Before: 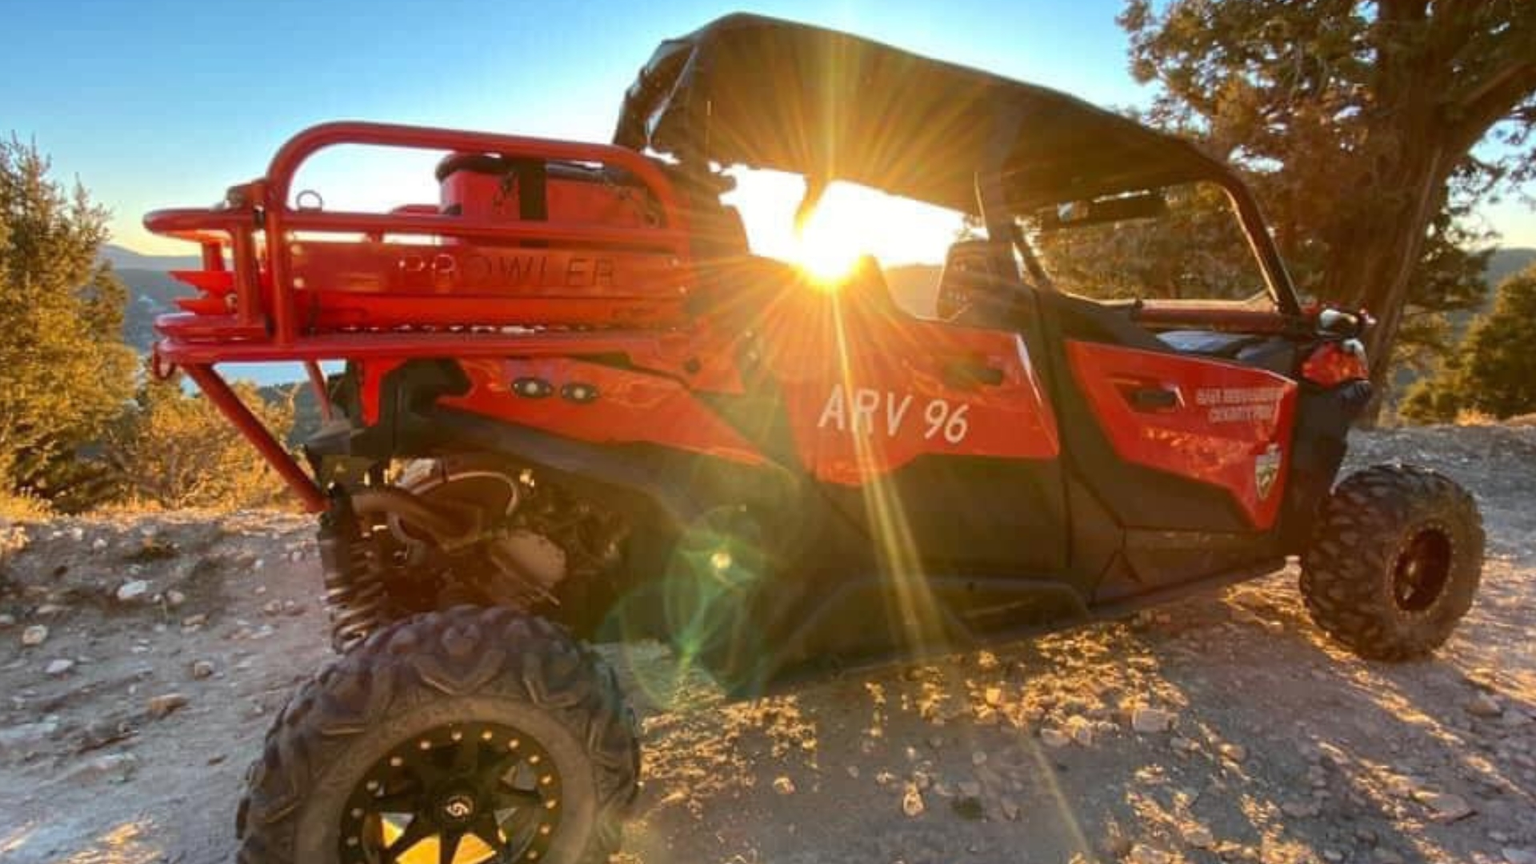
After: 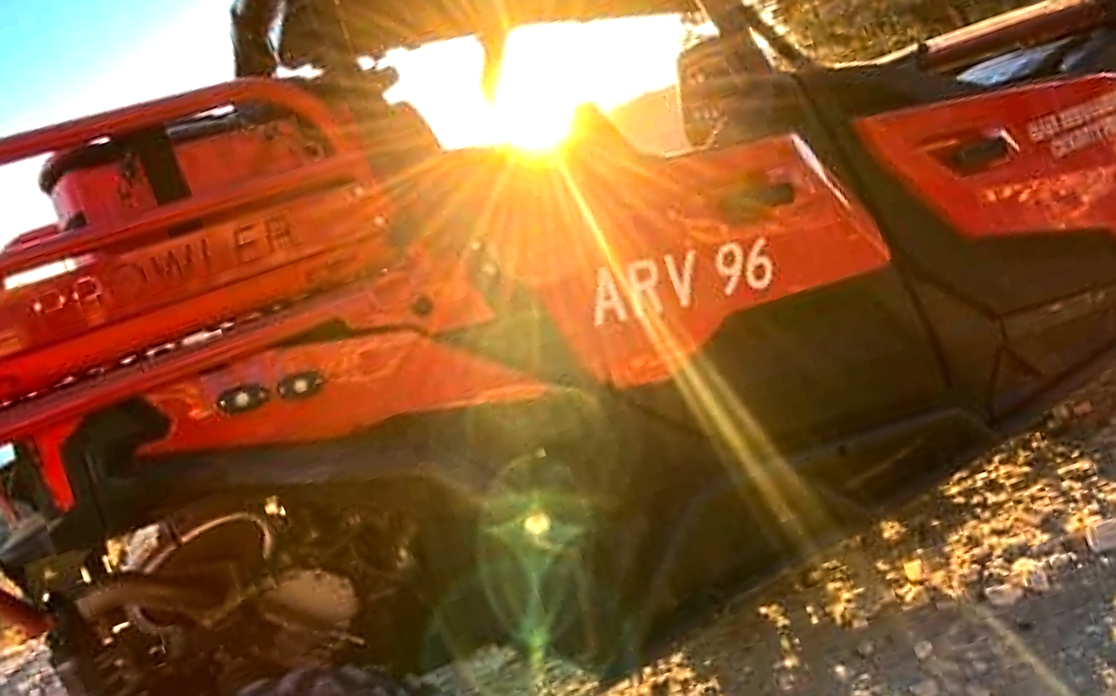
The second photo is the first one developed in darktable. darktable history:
sharpen: radius 1.347, amount 1.258, threshold 0.639
exposure: compensate highlight preservation false
tone equalizer: -8 EV -0.725 EV, -7 EV -0.701 EV, -6 EV -0.59 EV, -5 EV -0.382 EV, -3 EV 0.392 EV, -2 EV 0.6 EV, -1 EV 0.695 EV, +0 EV 0.766 EV, edges refinement/feathering 500, mask exposure compensation -1.57 EV, preserve details no
crop and rotate: angle 19.41°, left 6.948%, right 3.872%, bottom 1.077%
haze removal: compatibility mode true, adaptive false
